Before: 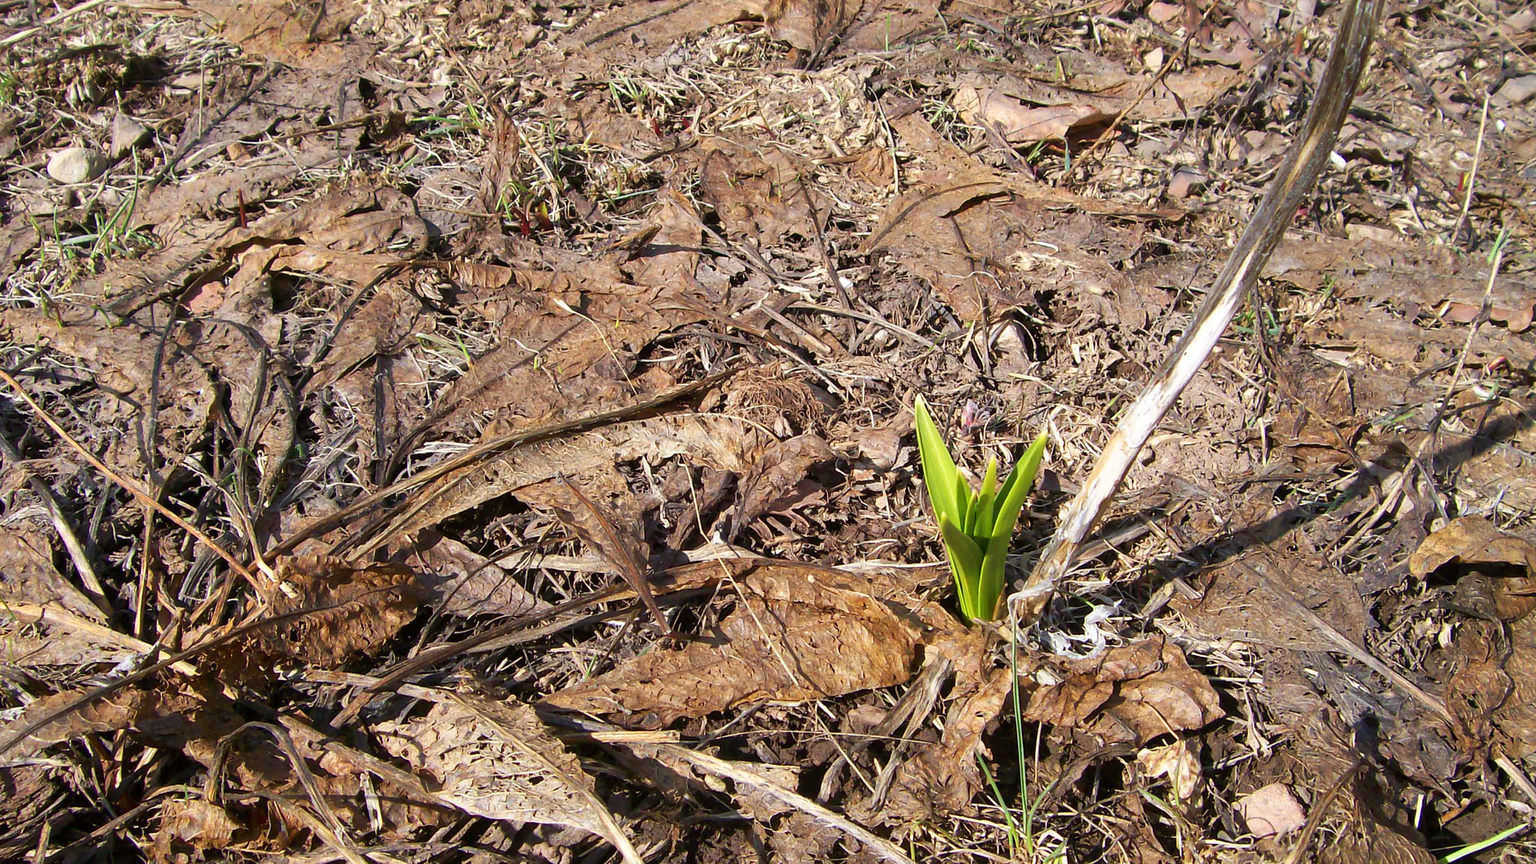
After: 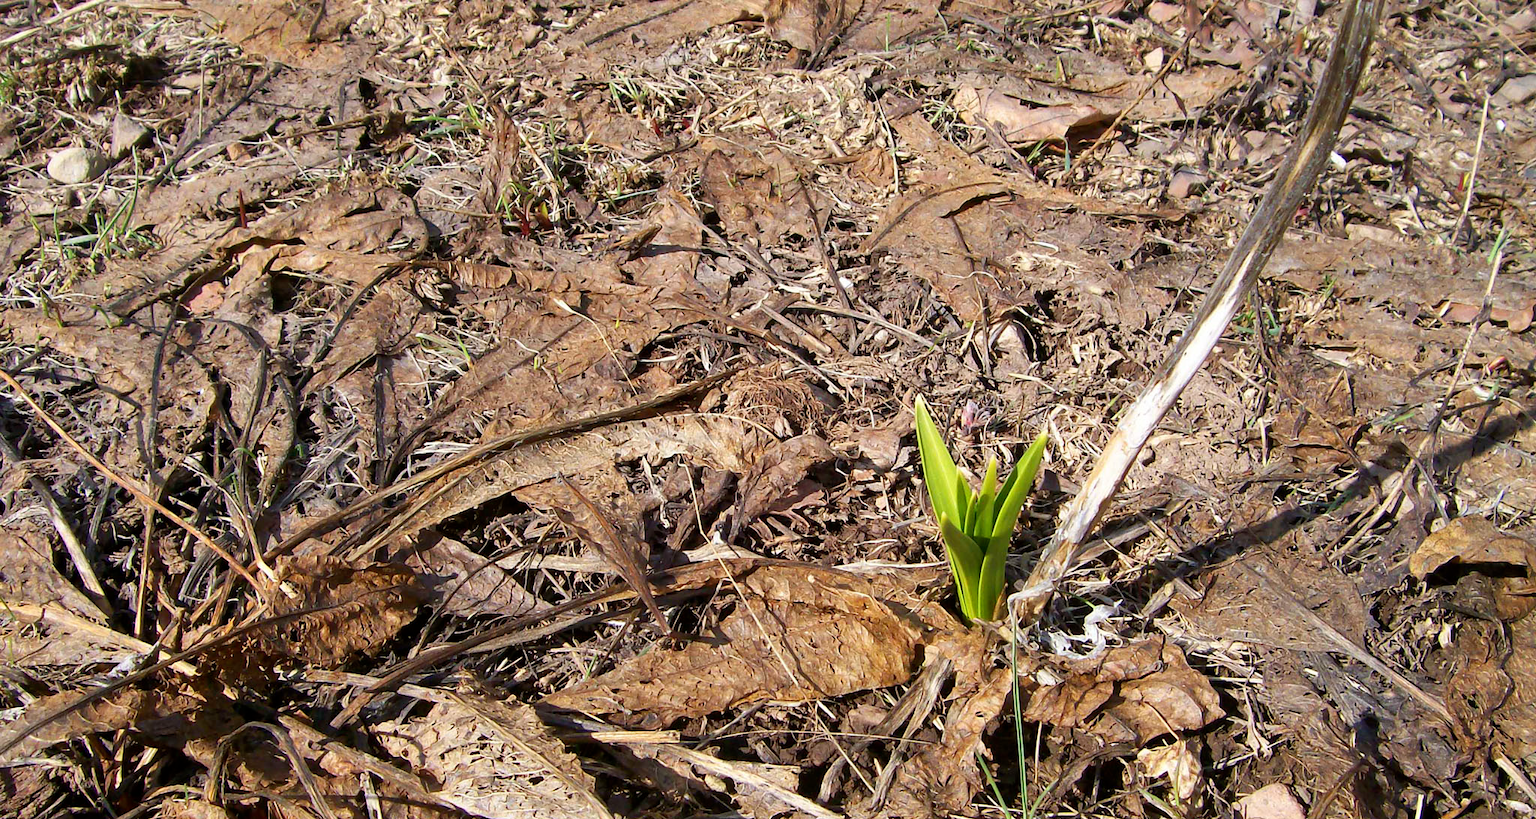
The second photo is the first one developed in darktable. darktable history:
crop and rotate: top 0.001%, bottom 5.047%
